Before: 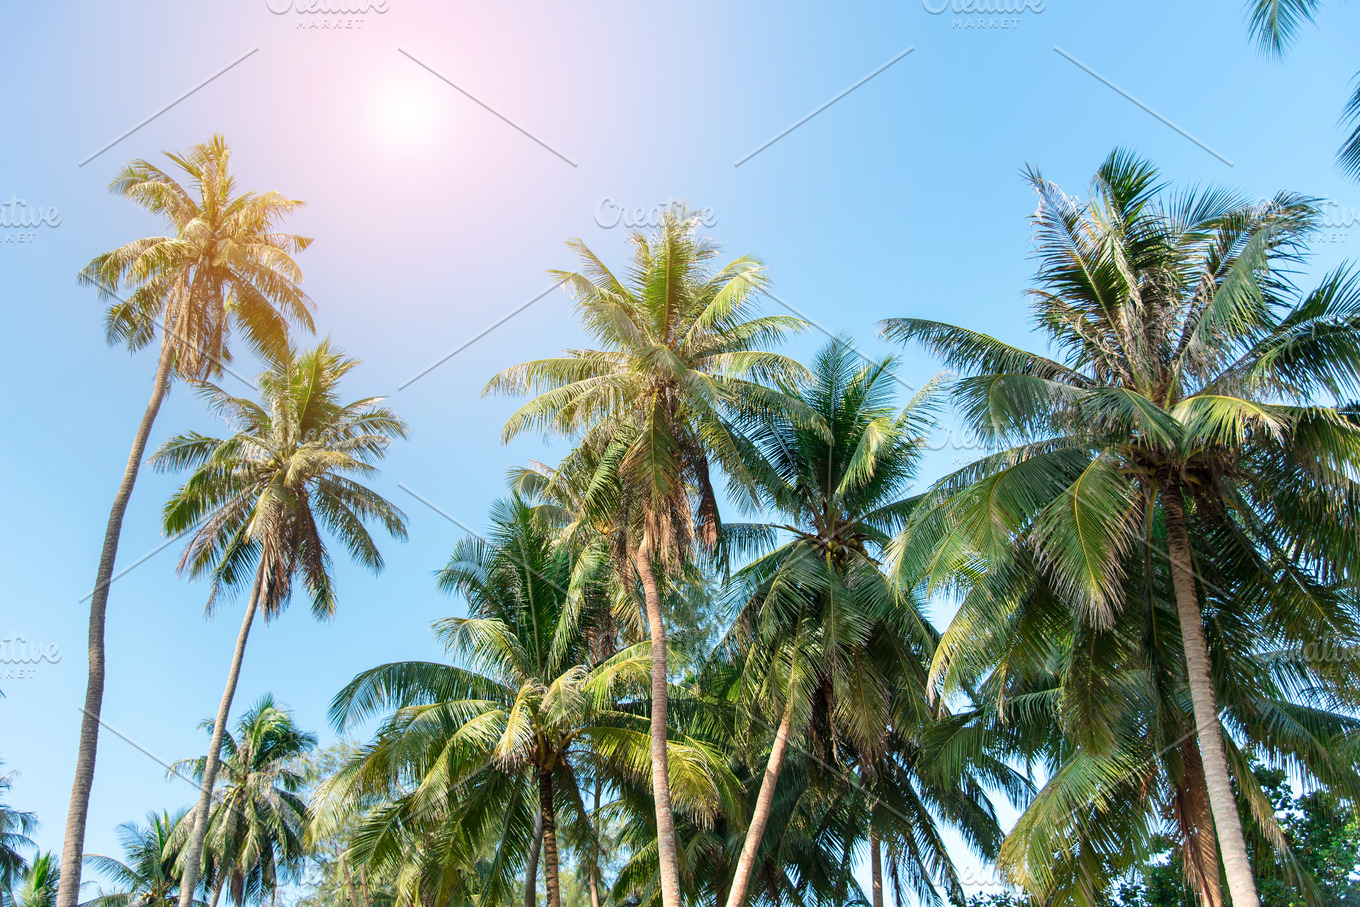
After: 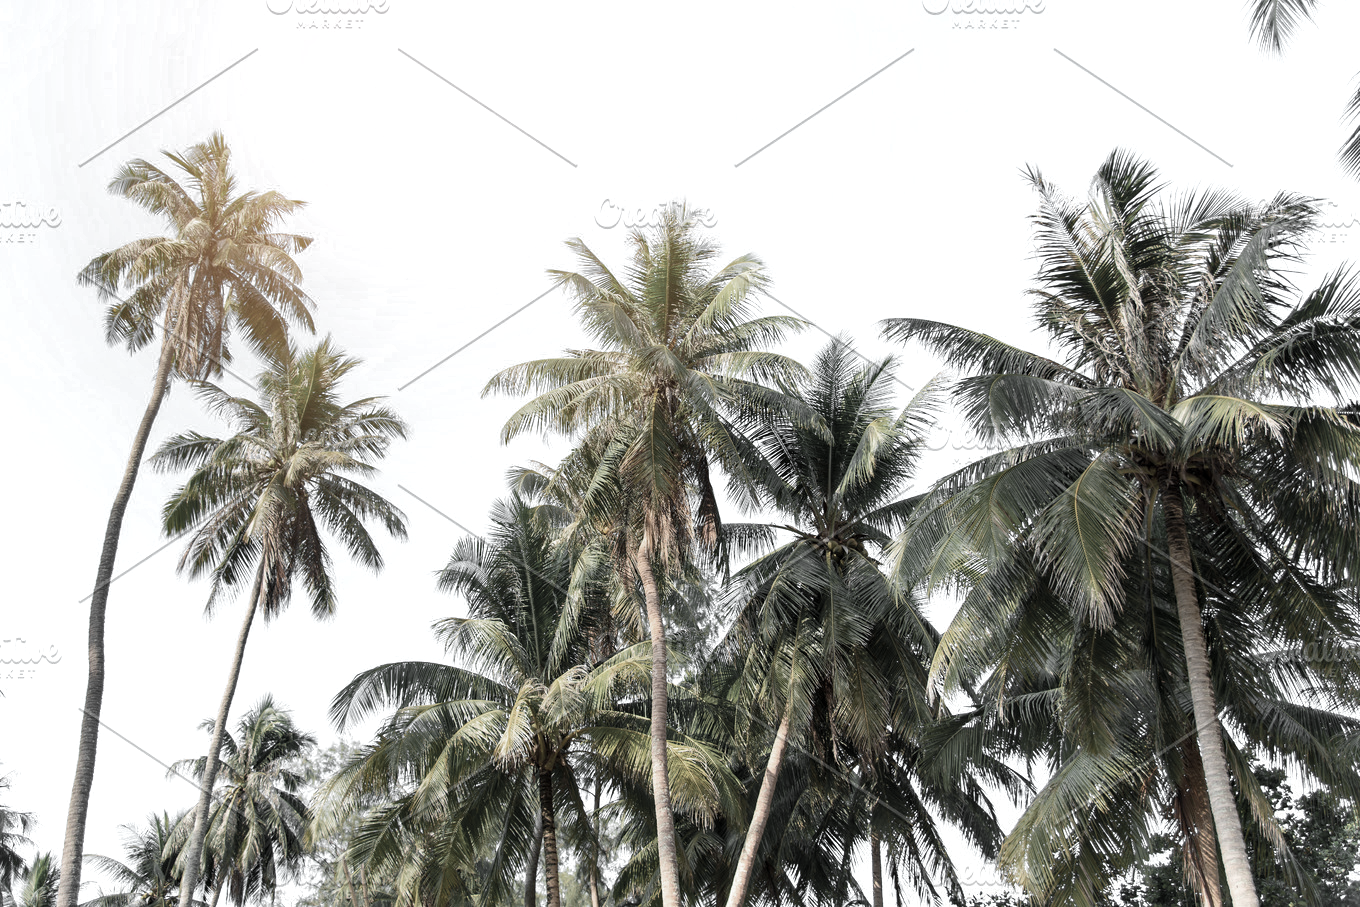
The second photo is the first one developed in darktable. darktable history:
color zones: curves: ch0 [(0, 0.613) (0.01, 0.613) (0.245, 0.448) (0.498, 0.529) (0.642, 0.665) (0.879, 0.777) (0.99, 0.613)]; ch1 [(0, 0.035) (0.121, 0.189) (0.259, 0.197) (0.415, 0.061) (0.589, 0.022) (0.732, 0.022) (0.857, 0.026) (0.991, 0.053)]
haze removal: compatibility mode true, adaptive false
contrast brightness saturation: contrast 0.08, saturation 0.02
